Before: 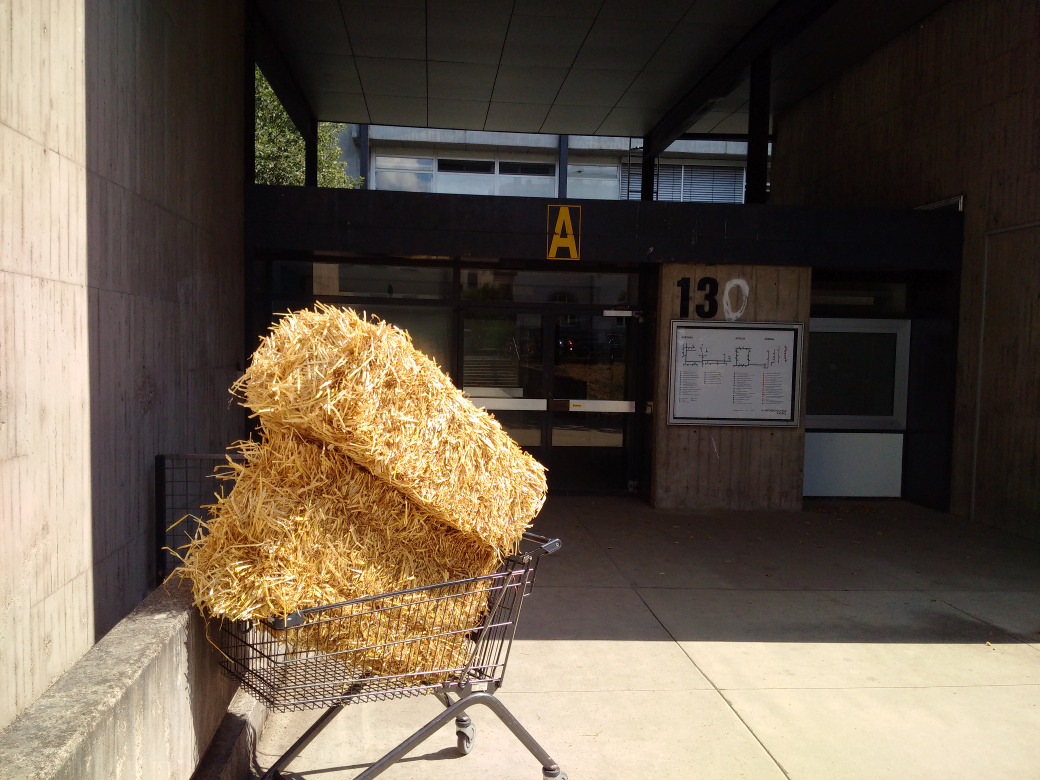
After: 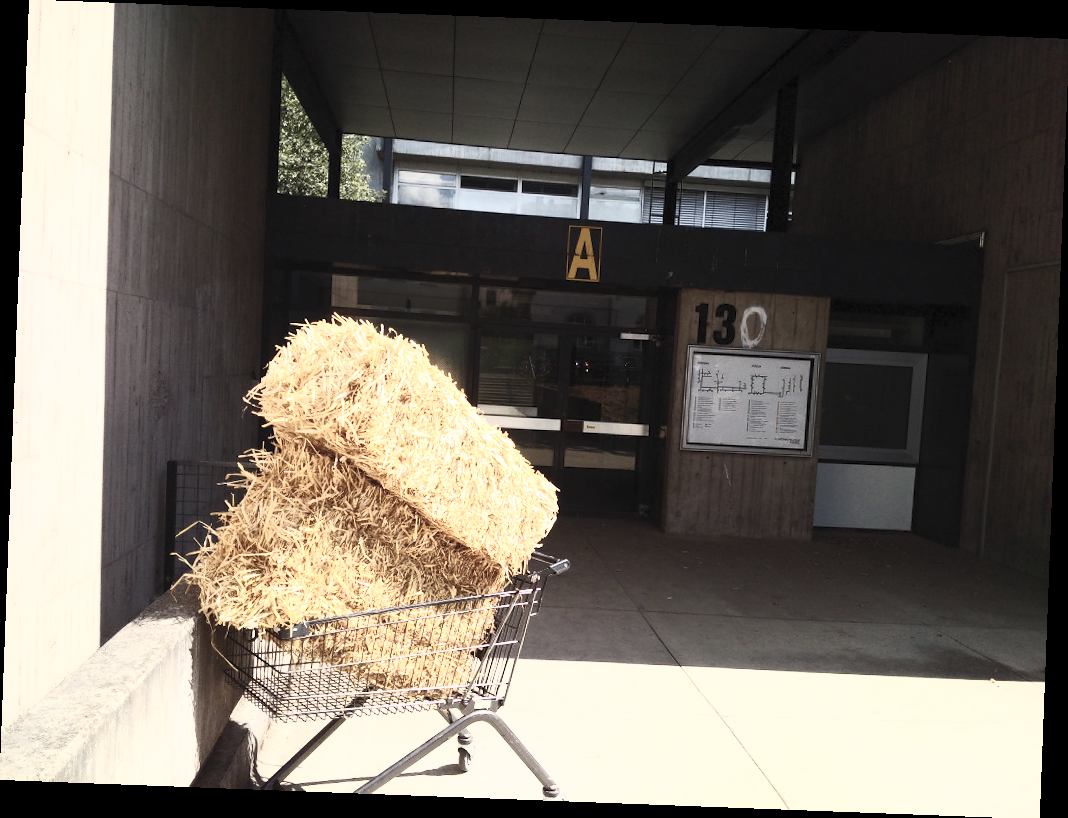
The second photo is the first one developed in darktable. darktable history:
contrast brightness saturation: contrast 0.57, brightness 0.57, saturation -0.34
rotate and perspective: rotation 2.17°, automatic cropping off
